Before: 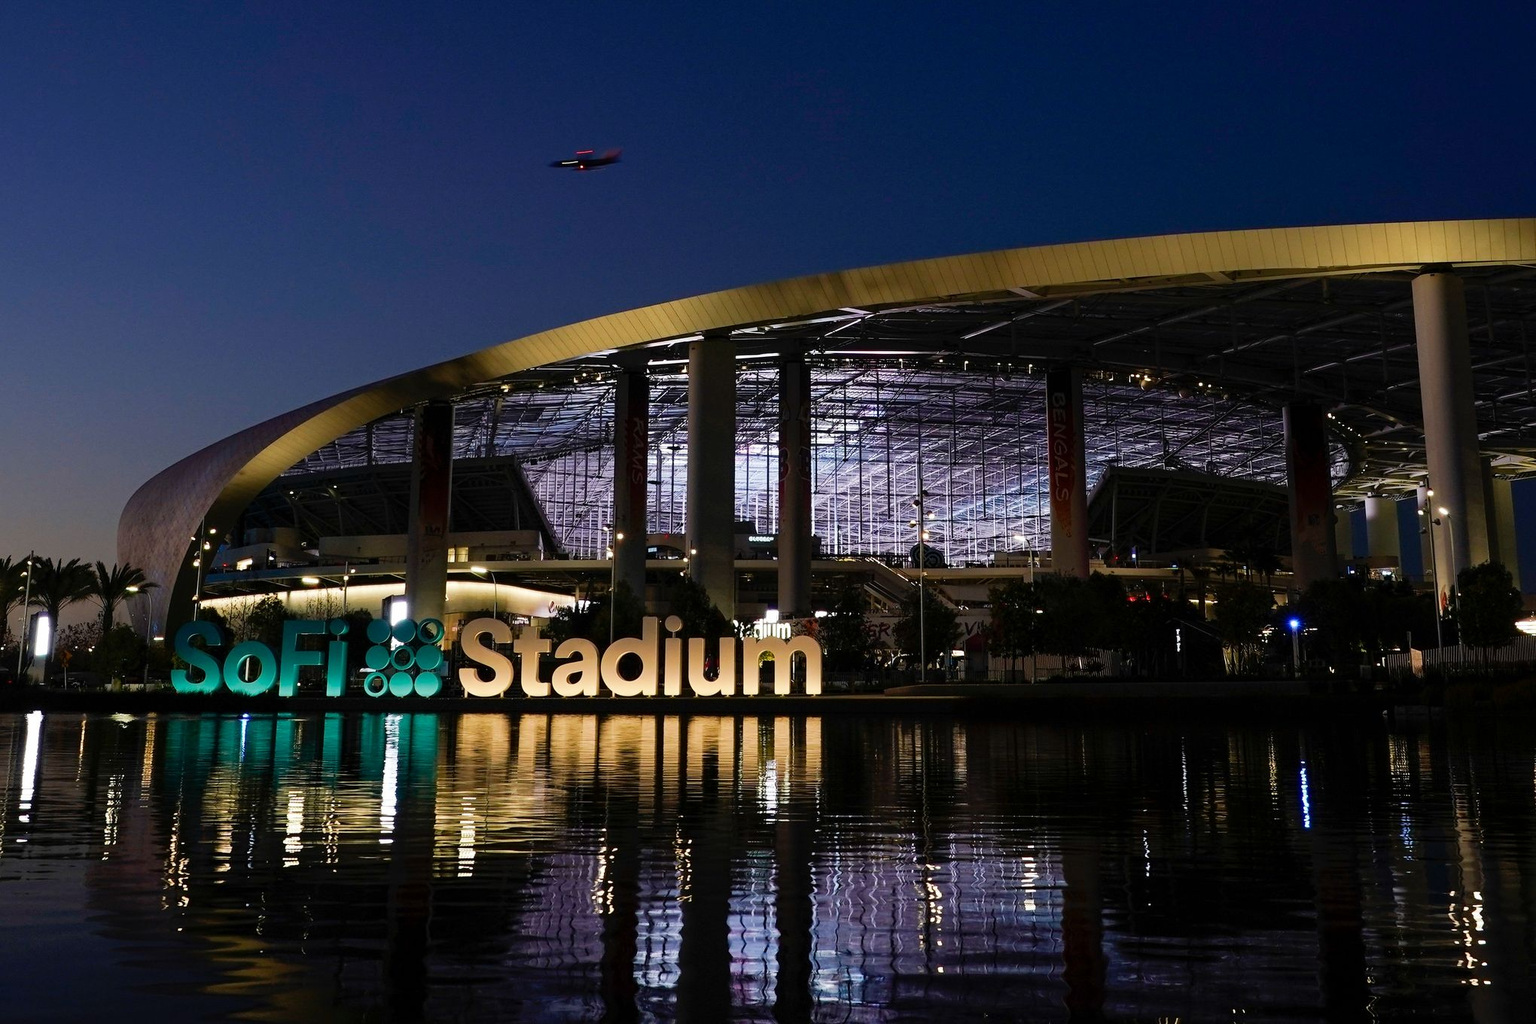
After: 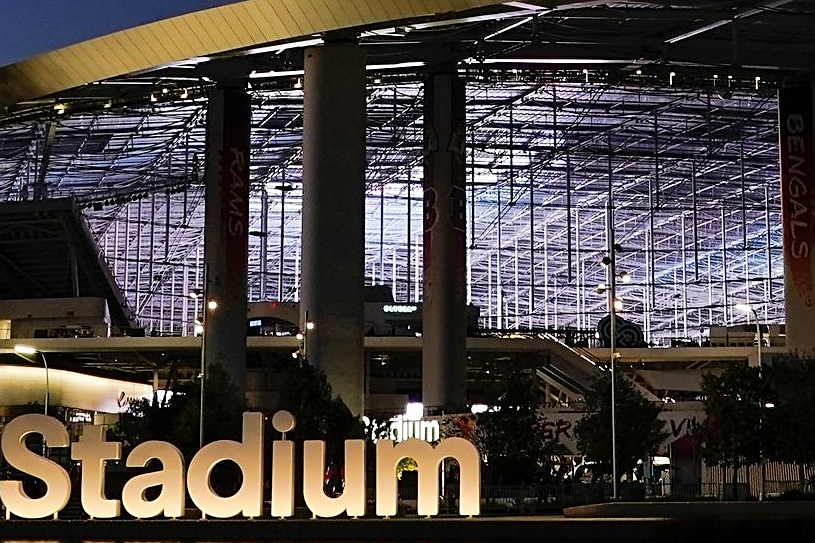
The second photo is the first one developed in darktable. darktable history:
sharpen: on, module defaults
shadows and highlights: shadows 37.27, highlights -28.18, soften with gaussian
crop: left 30%, top 30%, right 30%, bottom 30%
